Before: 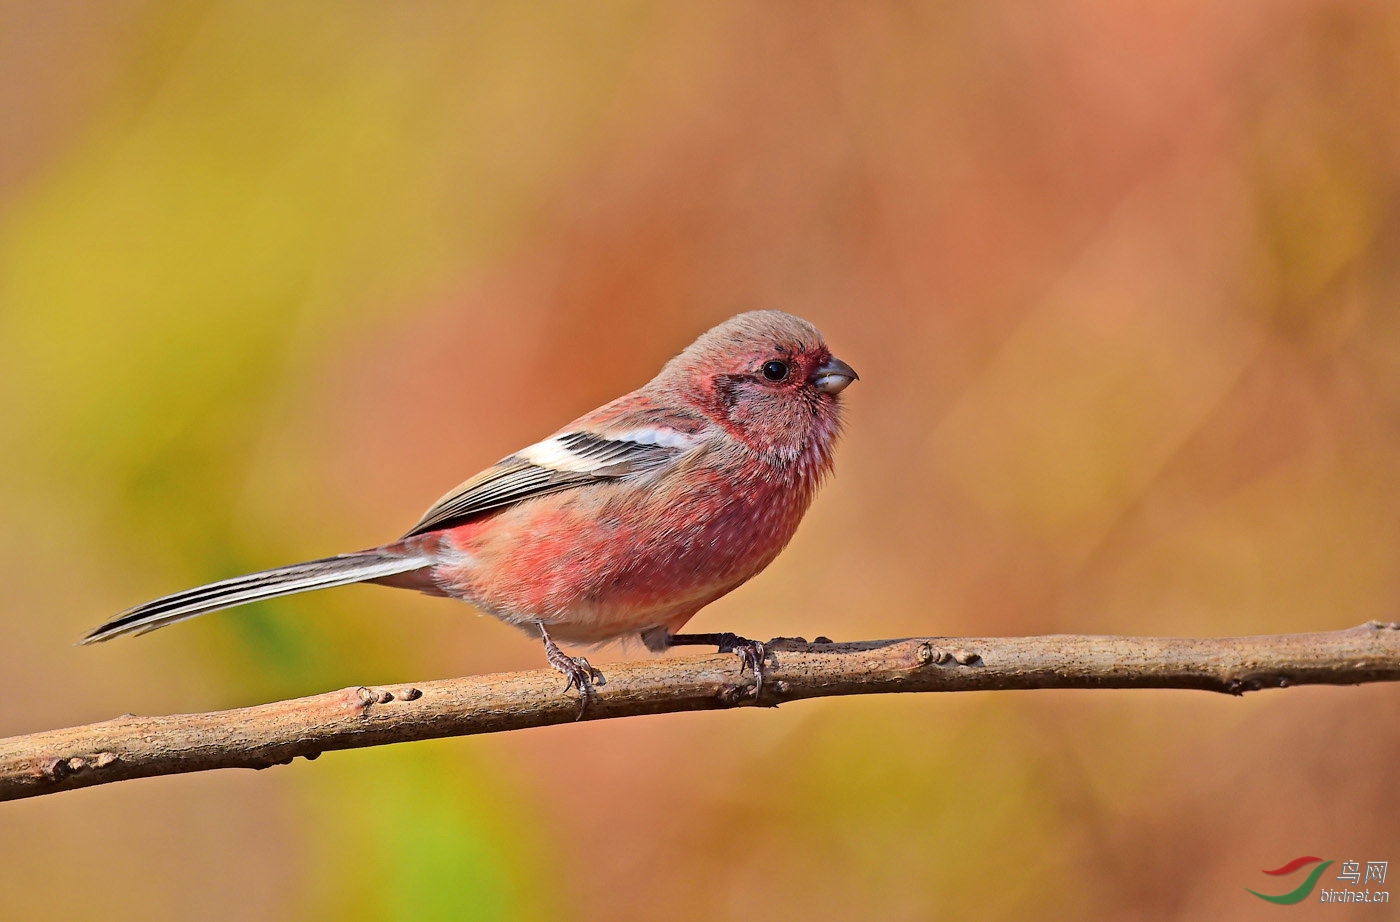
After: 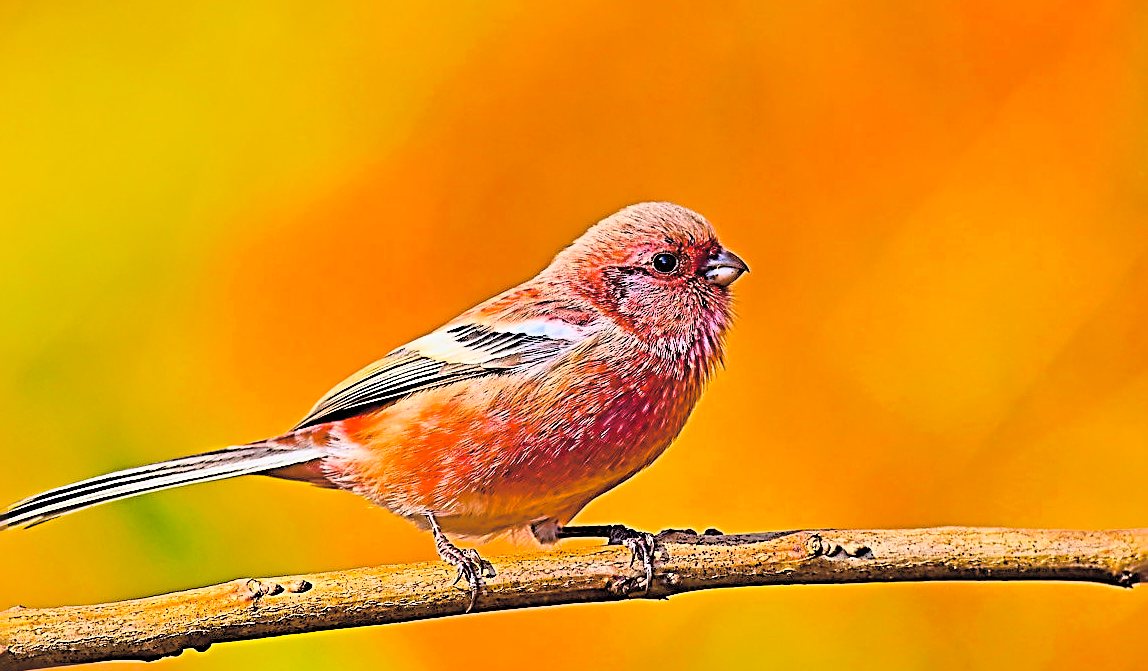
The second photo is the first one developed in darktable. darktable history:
crop: left 7.899%, top 11.789%, right 10.09%, bottom 15.394%
exposure: compensate highlight preservation false
base curve: curves: ch0 [(0, 0) (0.088, 0.125) (0.176, 0.251) (0.354, 0.501) (0.613, 0.749) (1, 0.877)]
sharpen: radius 3.171, amount 1.739
color balance rgb: linear chroma grading › global chroma 24.402%, perceptual saturation grading › global saturation 31.056%, saturation formula JzAzBz (2021)
contrast brightness saturation: brightness 0.289
